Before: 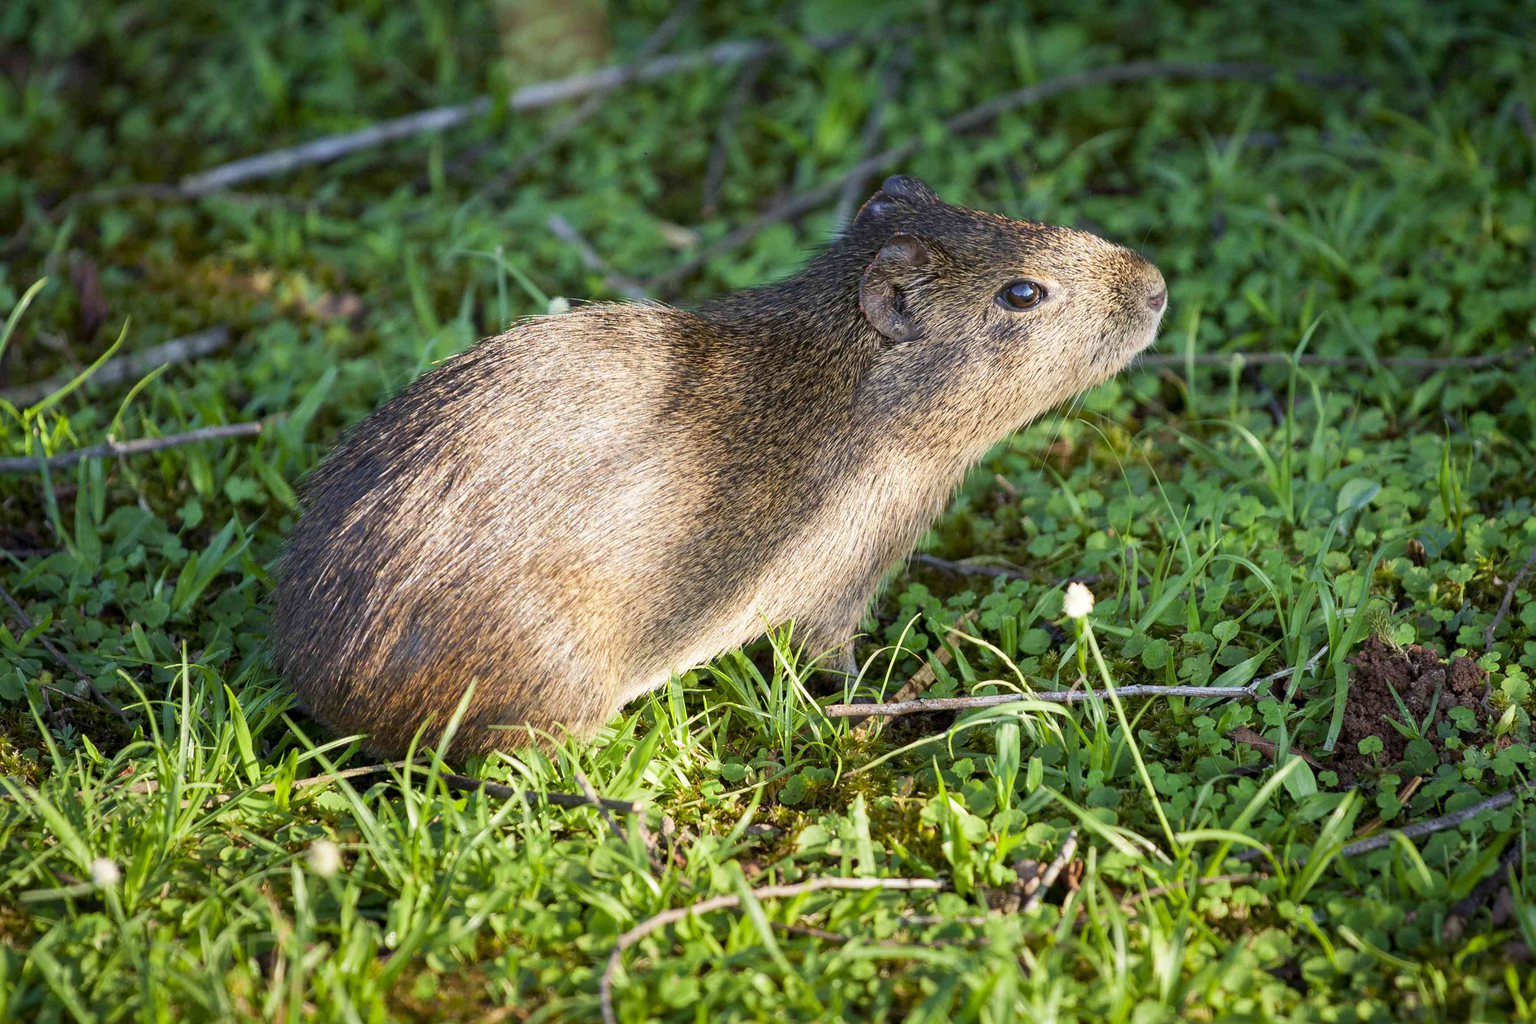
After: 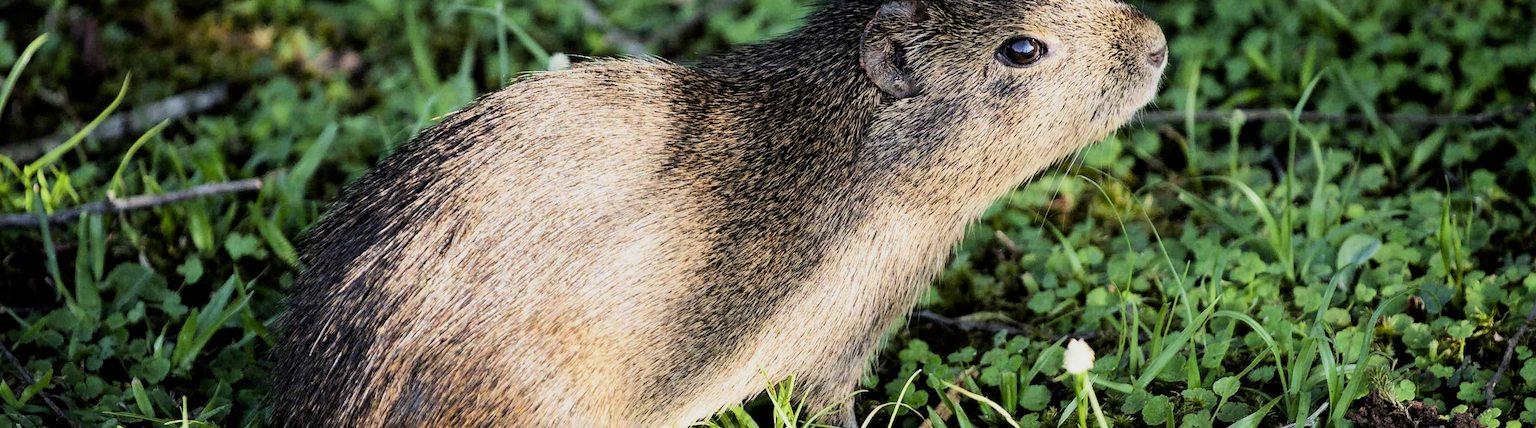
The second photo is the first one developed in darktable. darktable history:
filmic rgb: black relative exposure -5 EV, hardness 2.88, contrast 1.5
exposure: compensate highlight preservation false
crop and rotate: top 23.84%, bottom 34.294%
